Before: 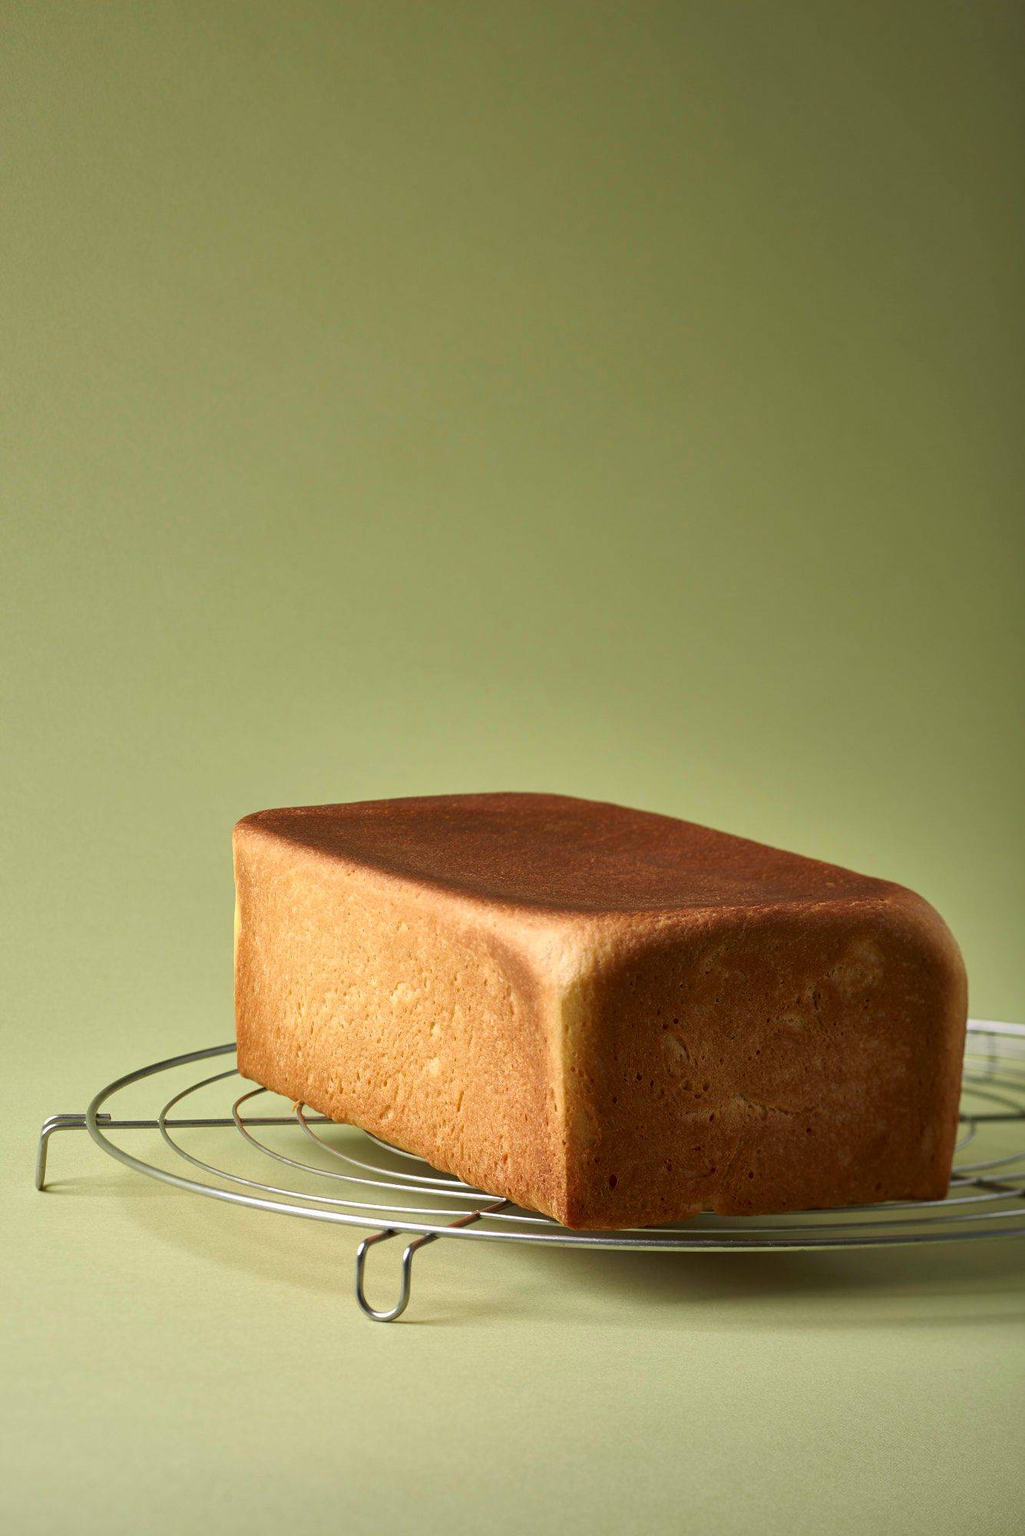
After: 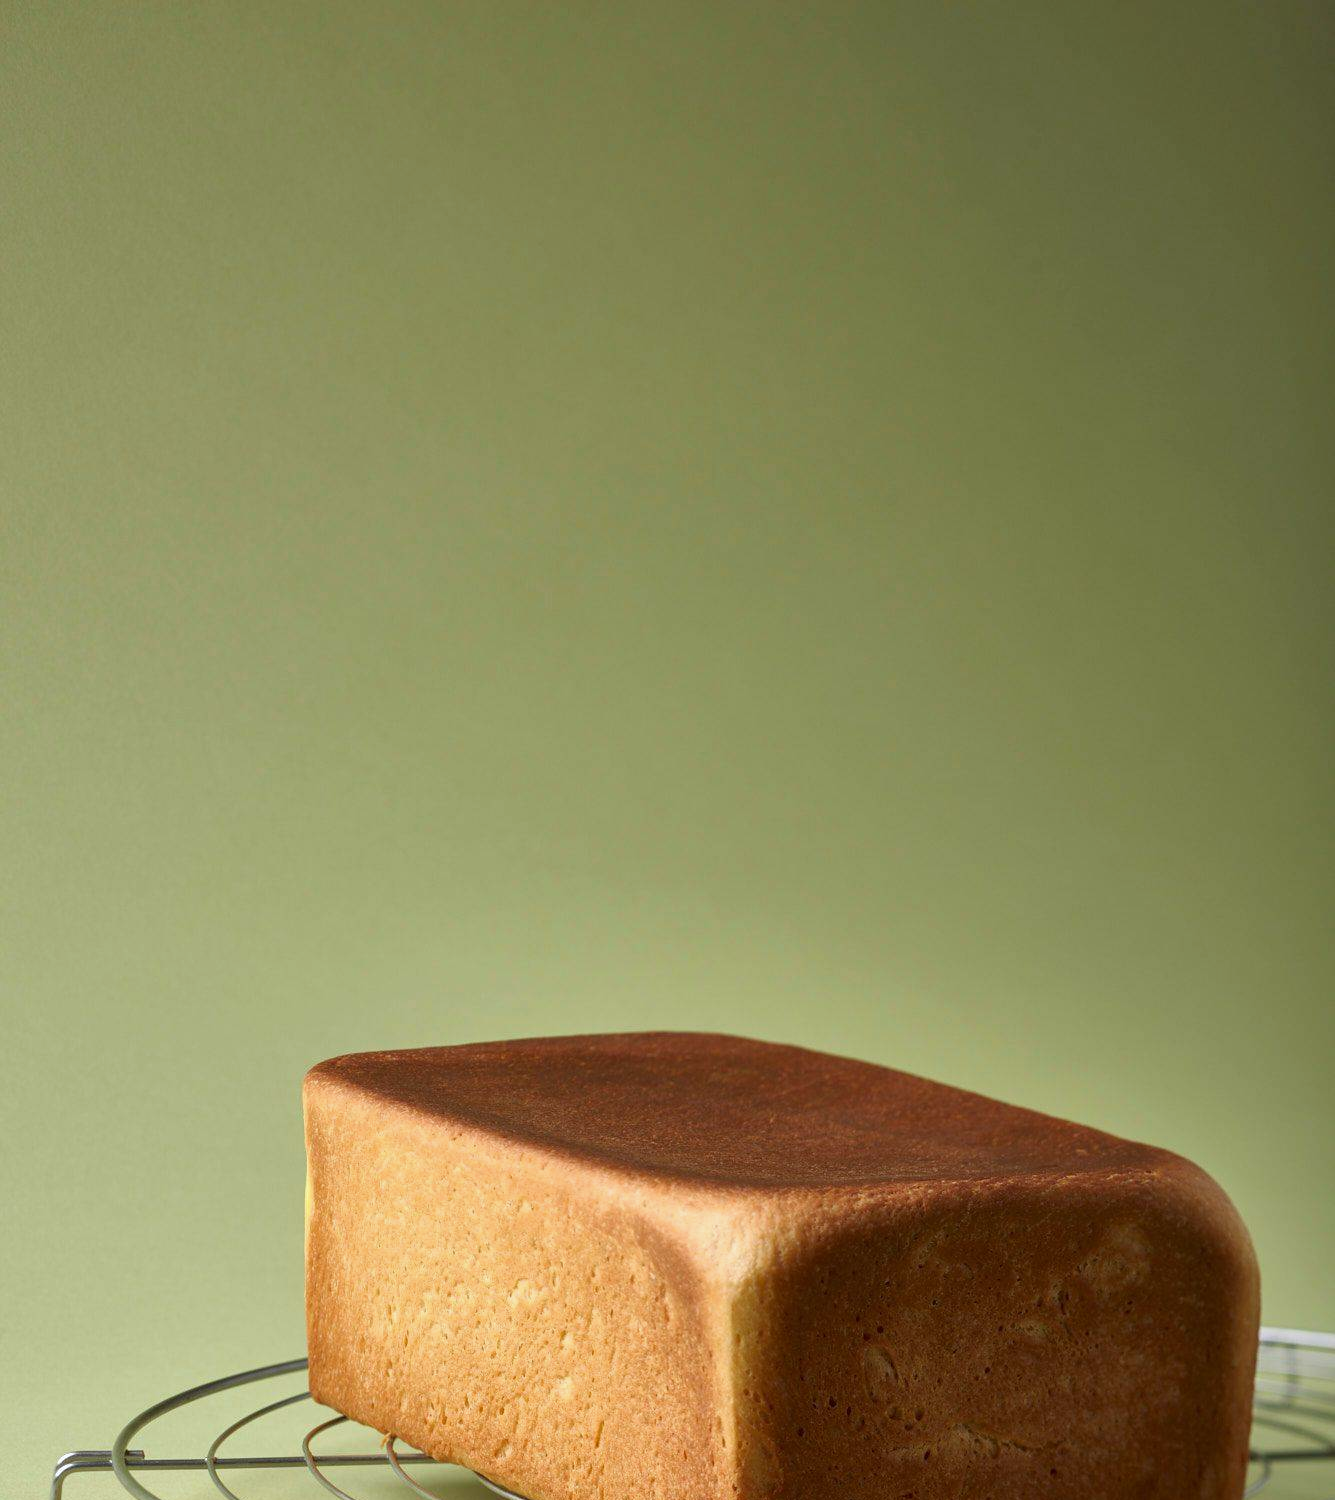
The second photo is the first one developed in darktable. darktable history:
white balance: red 0.974, blue 1.044
crop: bottom 24.988%
